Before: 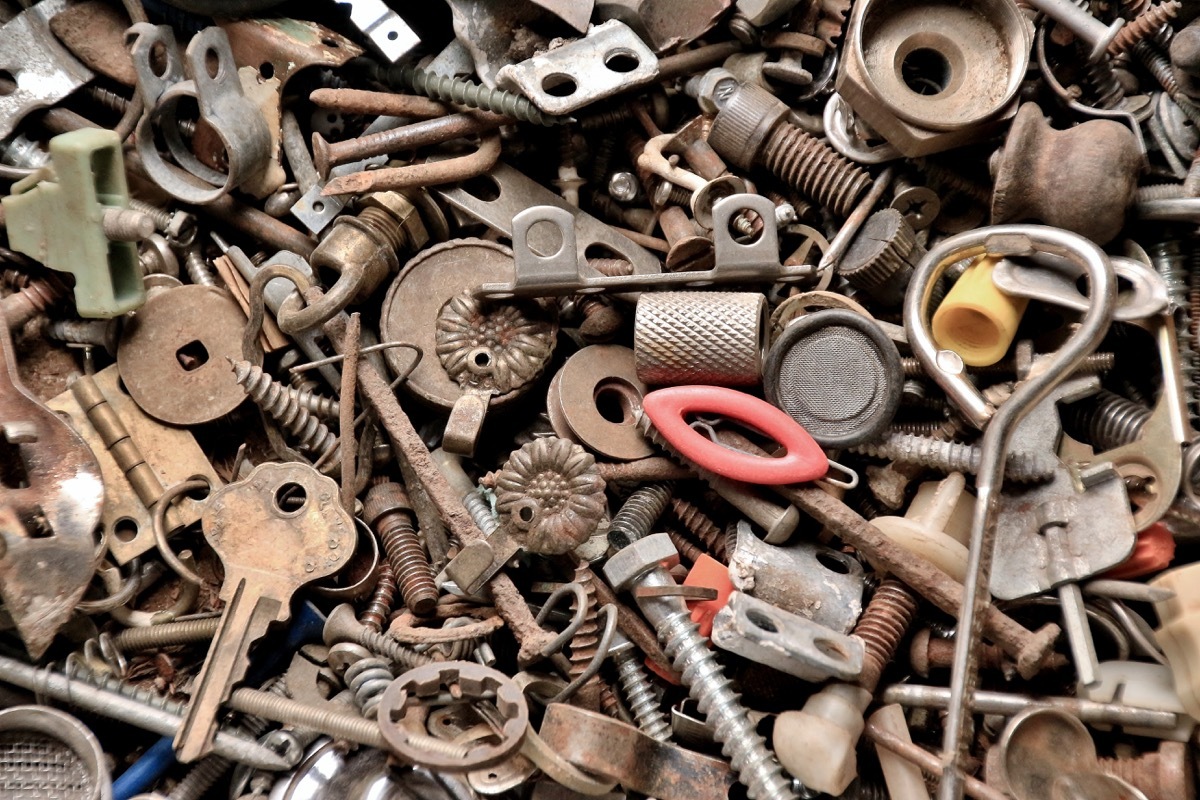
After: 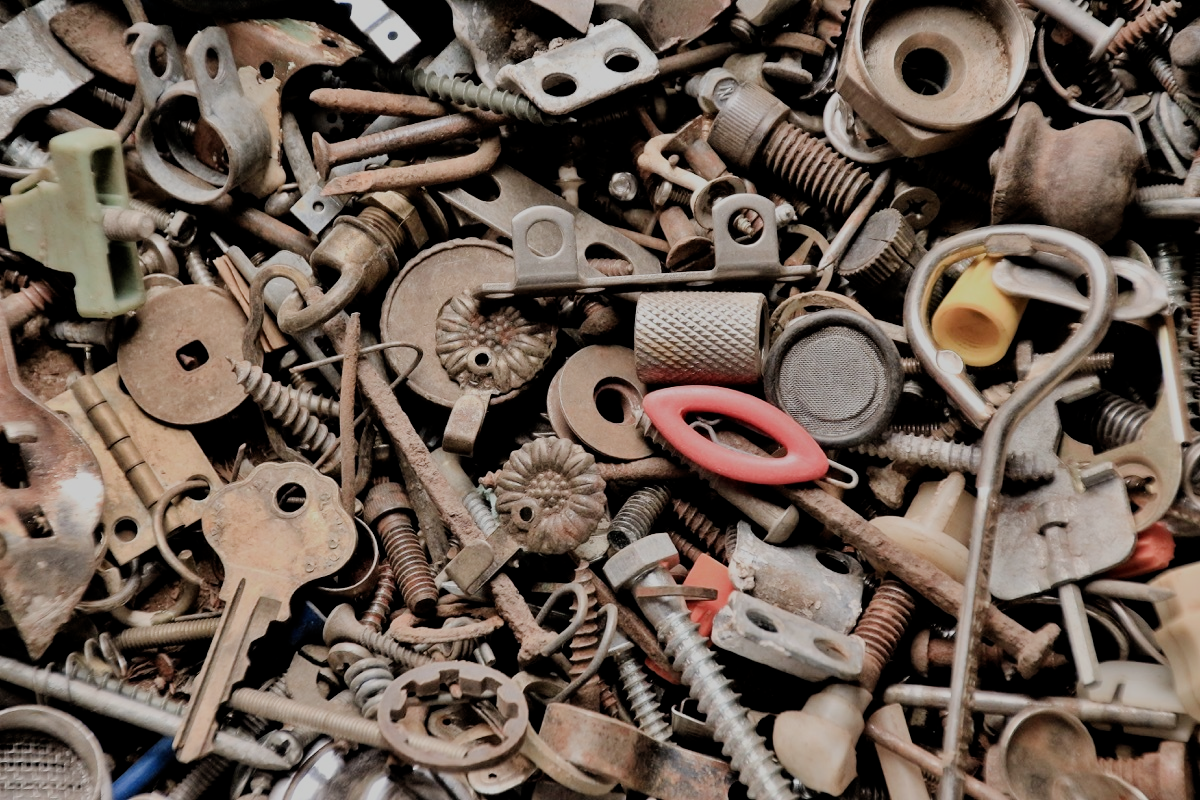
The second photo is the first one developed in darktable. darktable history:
filmic rgb: middle gray luminance 29.93%, black relative exposure -8.98 EV, white relative exposure 7 EV, target black luminance 0%, hardness 2.97, latitude 2.11%, contrast 0.963, highlights saturation mix 4.03%, shadows ↔ highlights balance 12.52%
